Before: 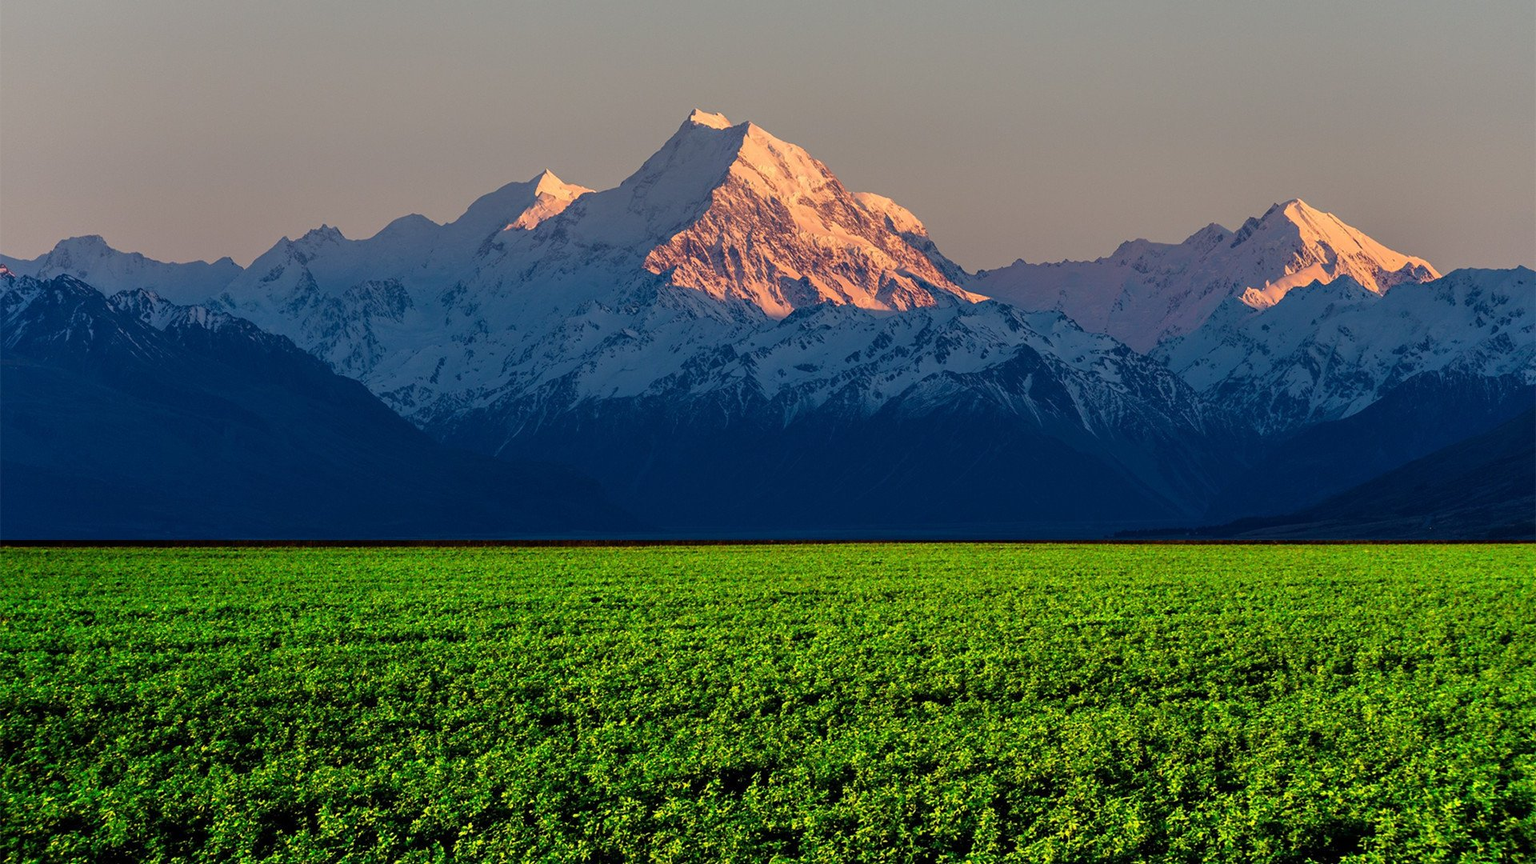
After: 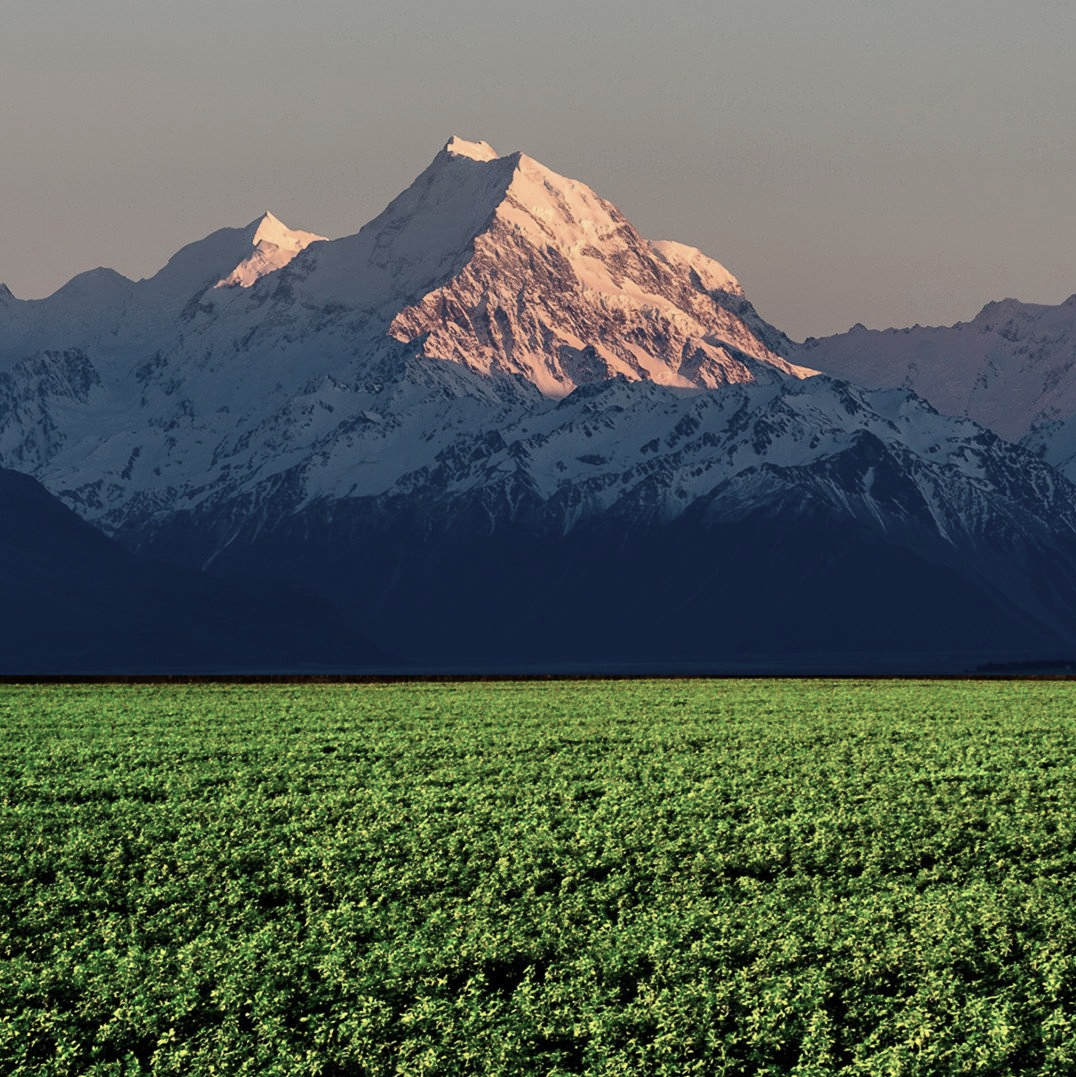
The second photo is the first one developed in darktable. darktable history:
contrast brightness saturation: contrast 0.1, saturation -0.36
crop: left 21.674%, right 22.086%
